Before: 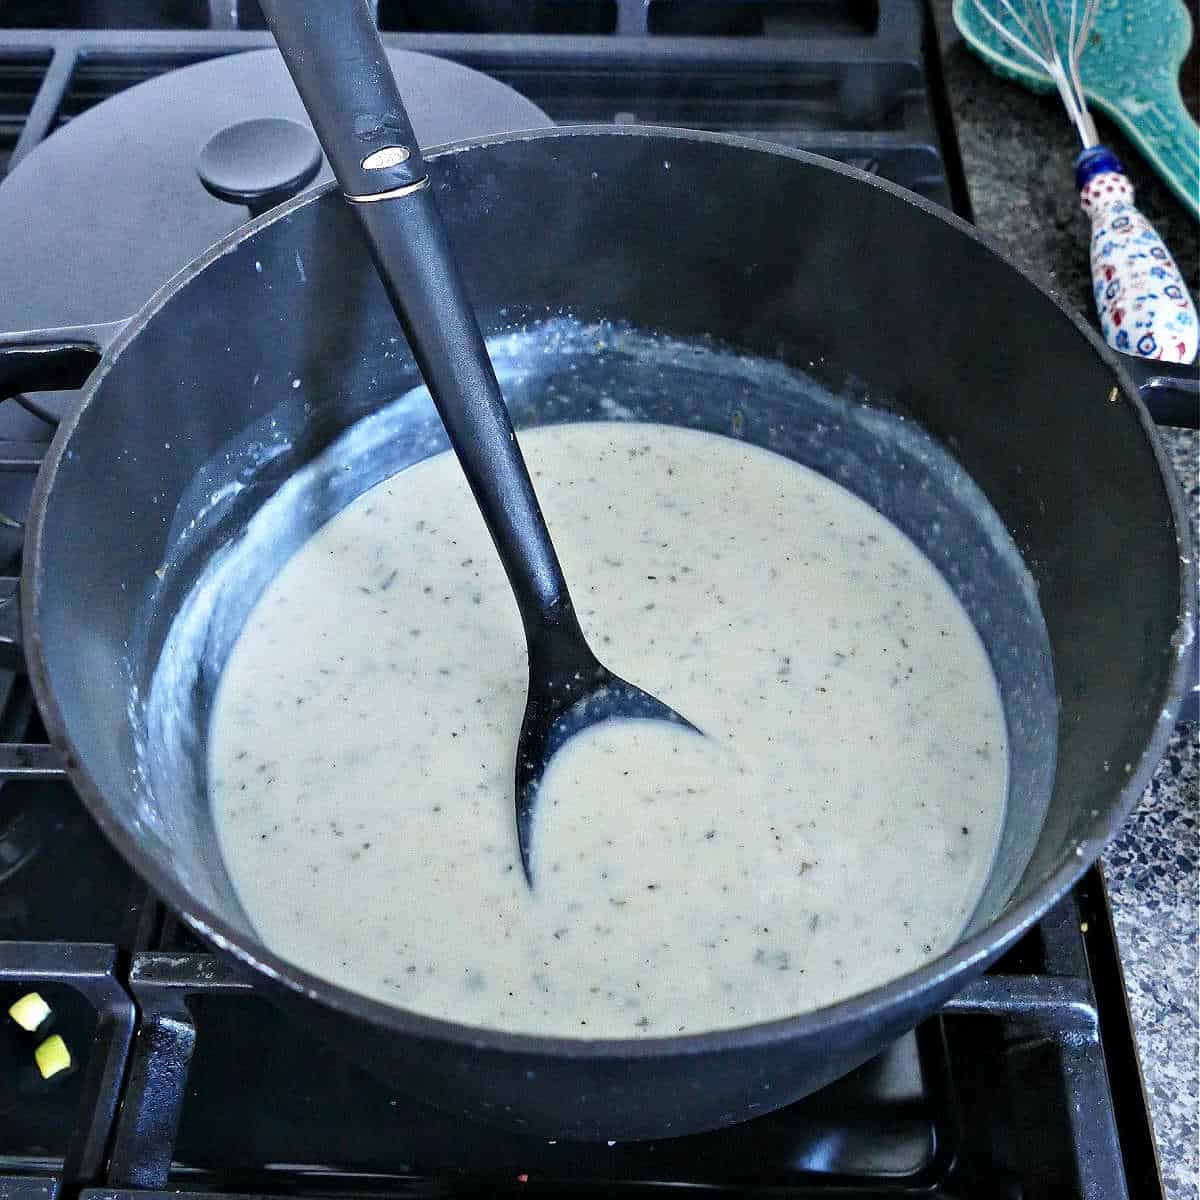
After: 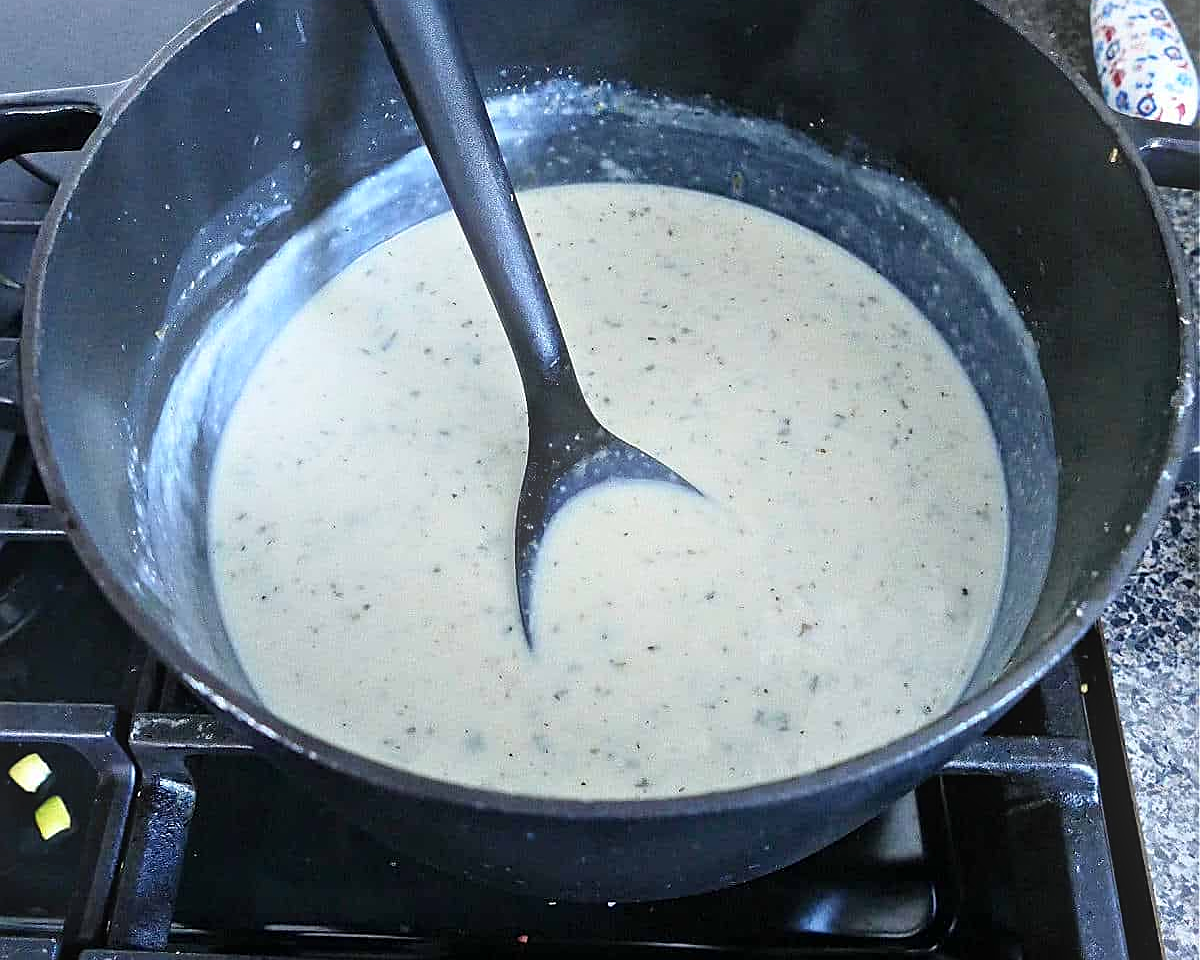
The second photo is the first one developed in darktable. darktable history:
crop and rotate: top 19.998%
sharpen: on, module defaults
bloom: size 16%, threshold 98%, strength 20%
